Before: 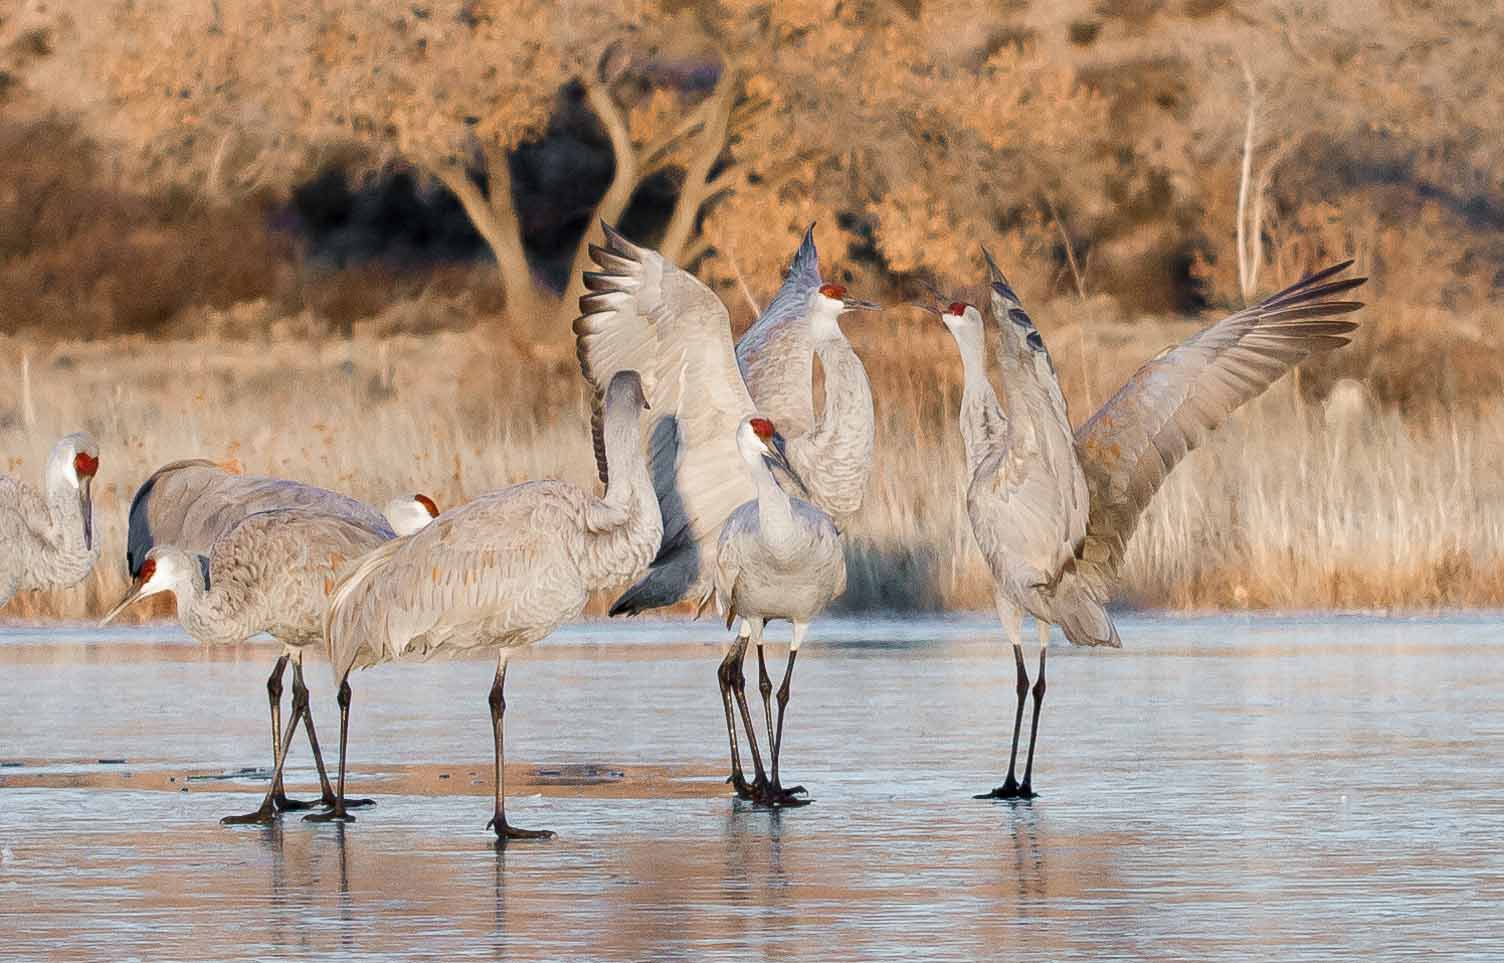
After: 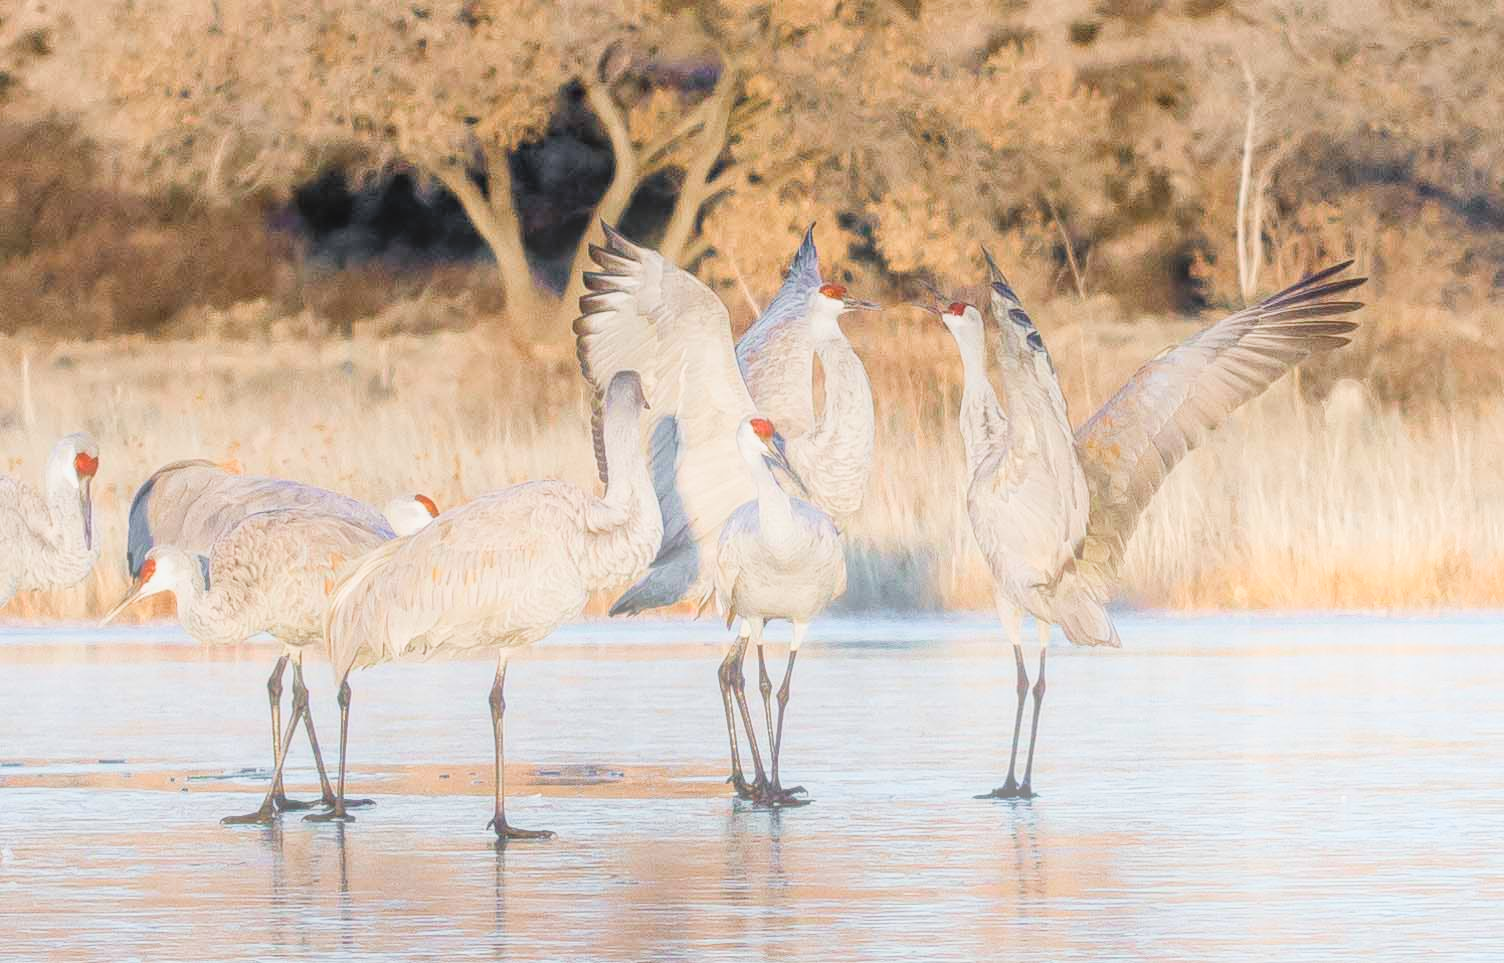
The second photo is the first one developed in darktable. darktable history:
color zones: curves: ch2 [(0, 0.5) (0.143, 0.517) (0.286, 0.571) (0.429, 0.522) (0.571, 0.5) (0.714, 0.5) (0.857, 0.5) (1, 0.5)]
contrast brightness saturation: saturation -0.05
local contrast: on, module defaults
bloom: size 38%, threshold 95%, strength 30%
shadows and highlights: shadows 43.06, highlights 6.94
exposure: black level correction 0, exposure 0.5 EV, compensate highlight preservation false
filmic rgb: hardness 4.17
